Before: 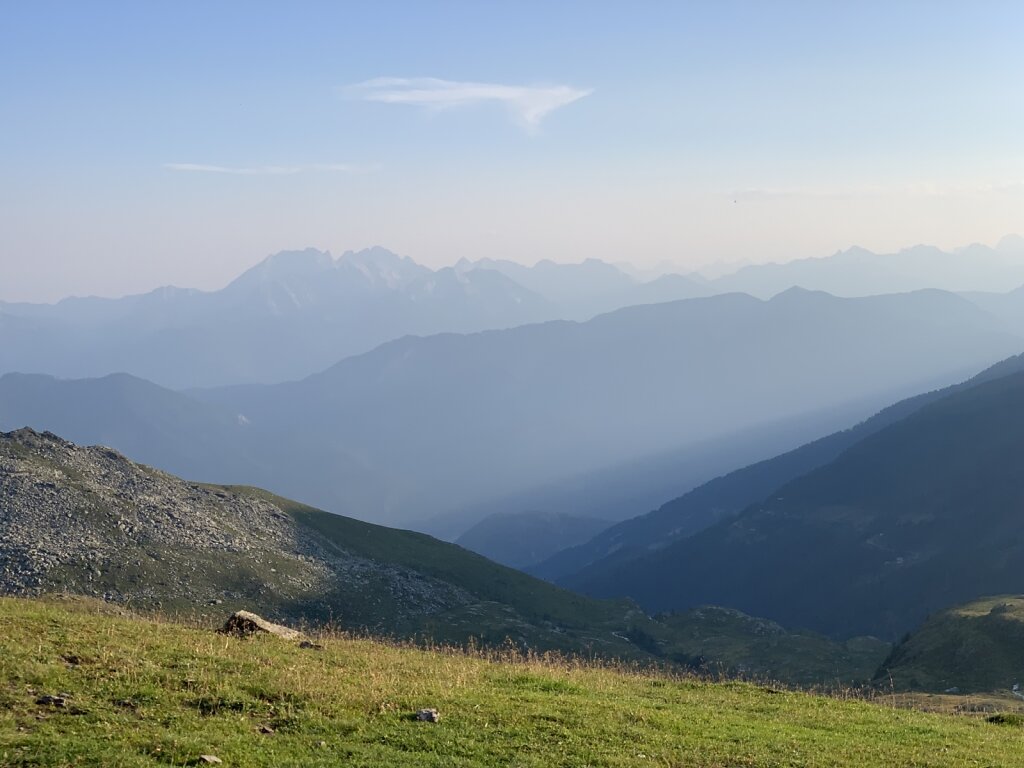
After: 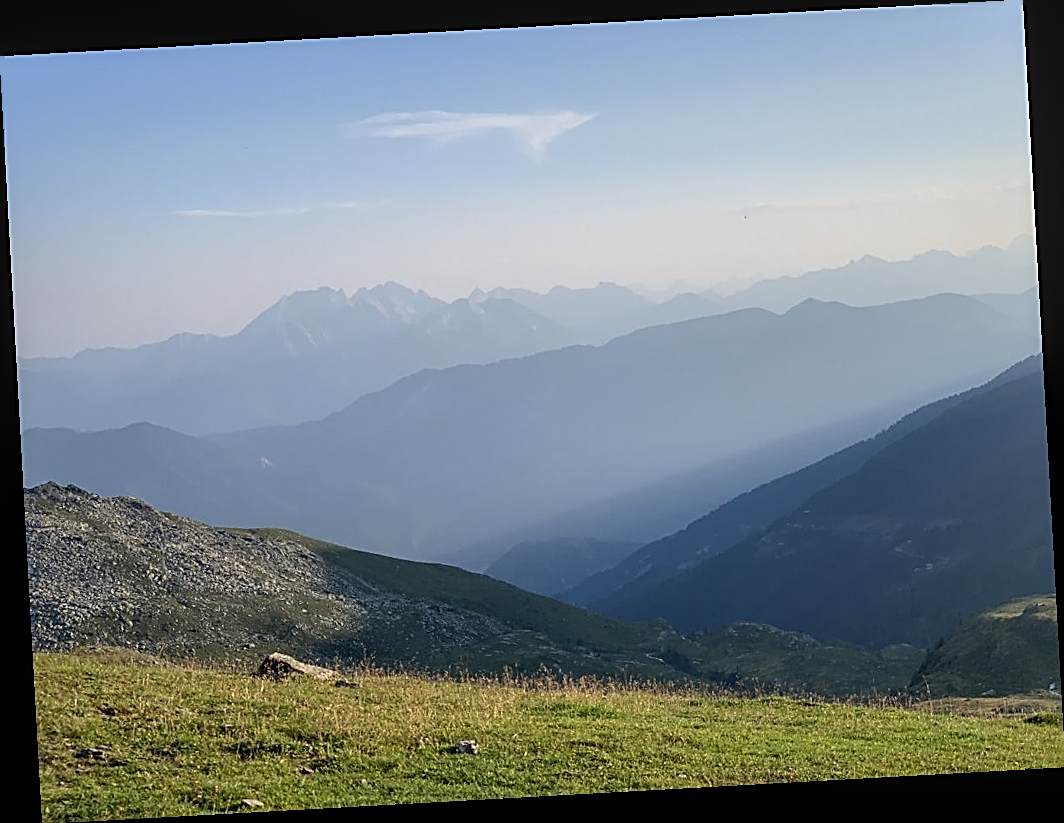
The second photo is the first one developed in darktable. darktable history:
sharpen: amount 0.901
rotate and perspective: rotation -3.18°, automatic cropping off
local contrast: on, module defaults
